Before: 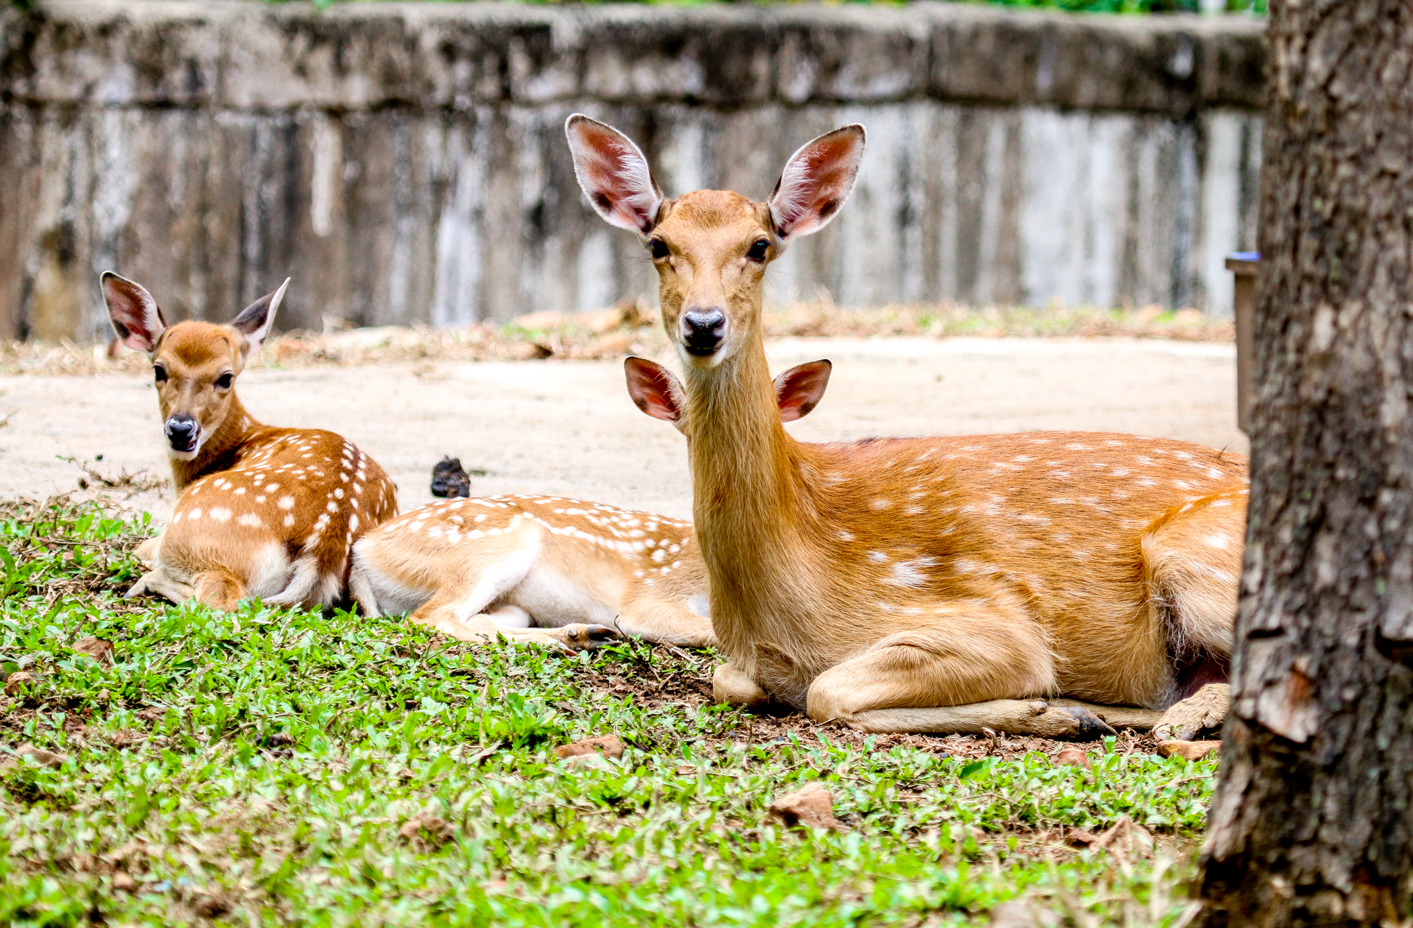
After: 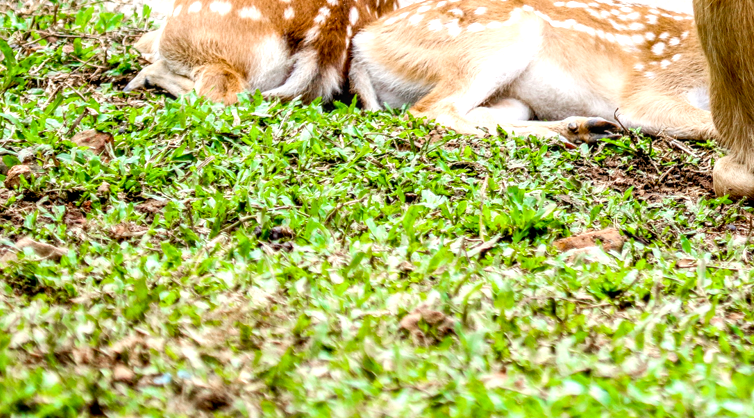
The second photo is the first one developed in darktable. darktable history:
local contrast: detail 130%
exposure: exposure 0.2 EV, compensate highlight preservation false
crop and rotate: top 54.778%, right 46.61%, bottom 0.159%
